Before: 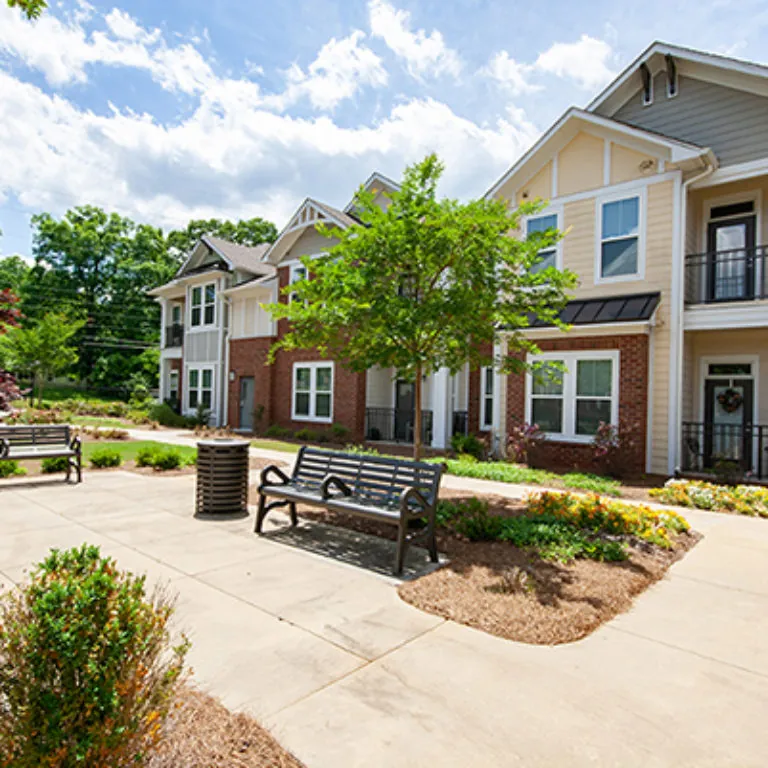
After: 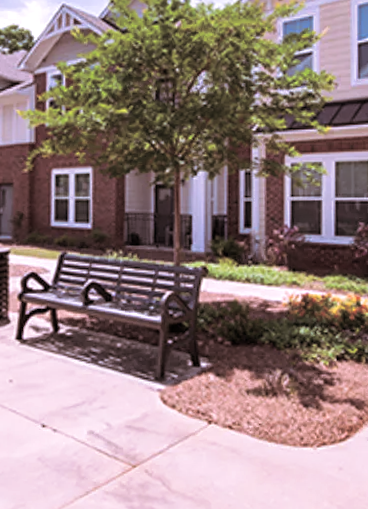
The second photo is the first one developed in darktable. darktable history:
tone equalizer: on, module defaults
color correction: highlights a* 15.46, highlights b* -20.56
split-toning: shadows › saturation 0.24, highlights › hue 54°, highlights › saturation 0.24
crop: left 31.379%, top 24.658%, right 20.326%, bottom 6.628%
rotate and perspective: rotation -1°, crop left 0.011, crop right 0.989, crop top 0.025, crop bottom 0.975
